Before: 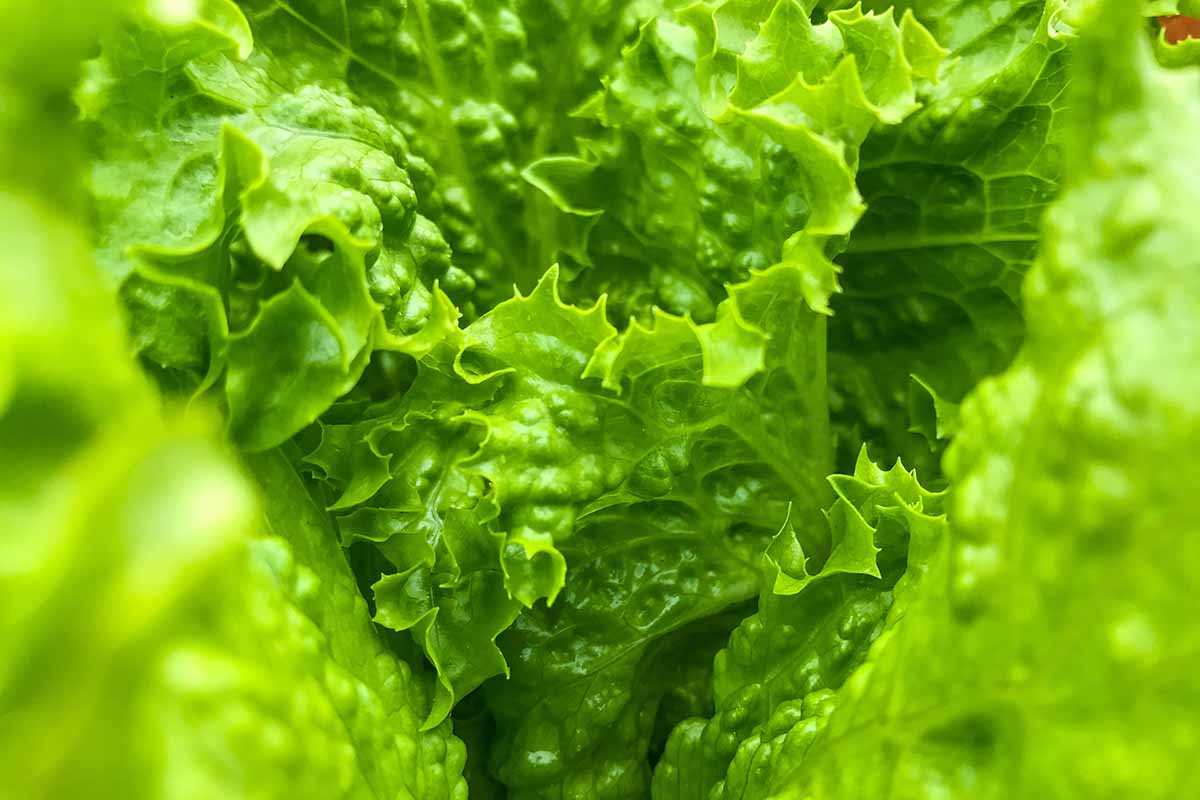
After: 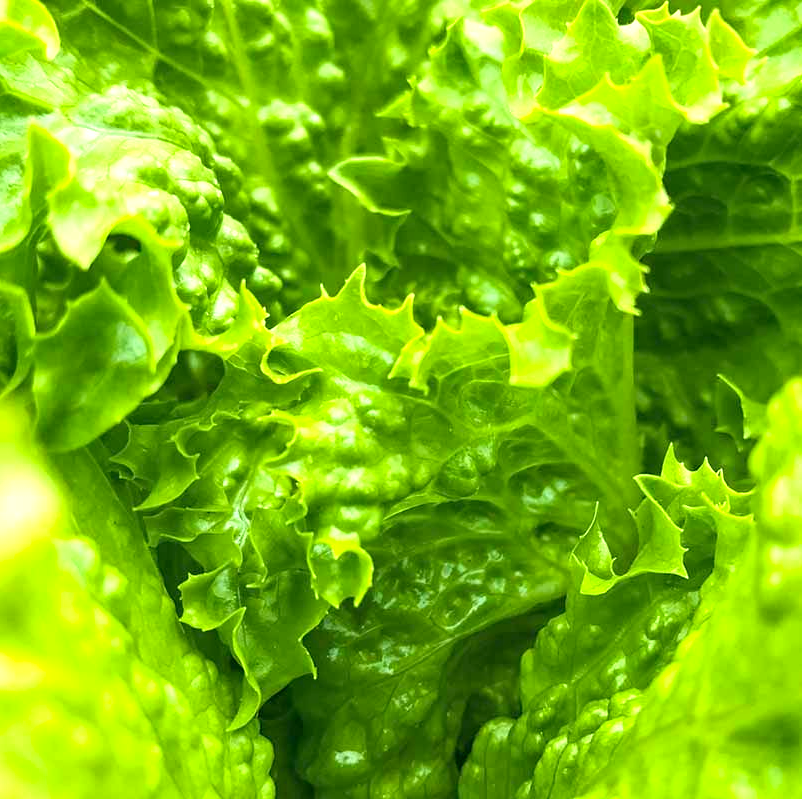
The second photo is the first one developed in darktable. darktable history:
crop and rotate: left 16.132%, right 16.989%
haze removal: compatibility mode true
exposure: black level correction 0, exposure 0.697 EV, compensate exposure bias true, compensate highlight preservation false
